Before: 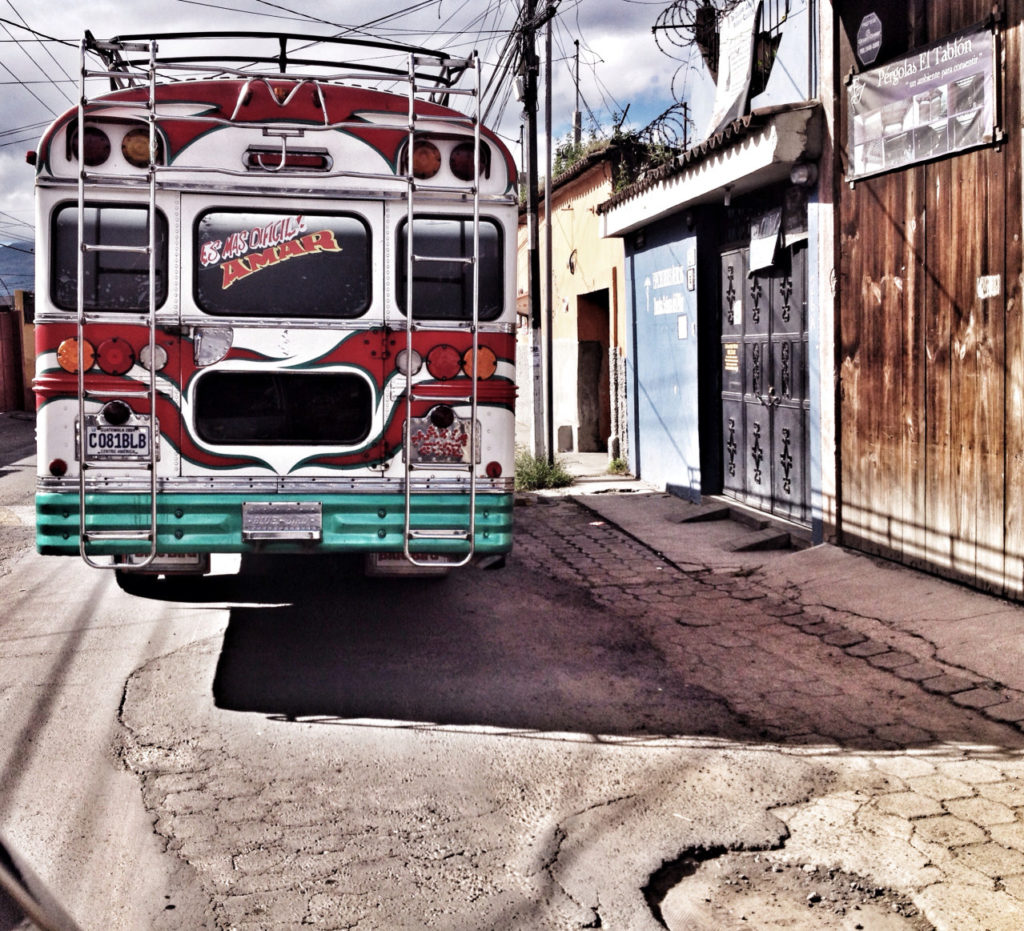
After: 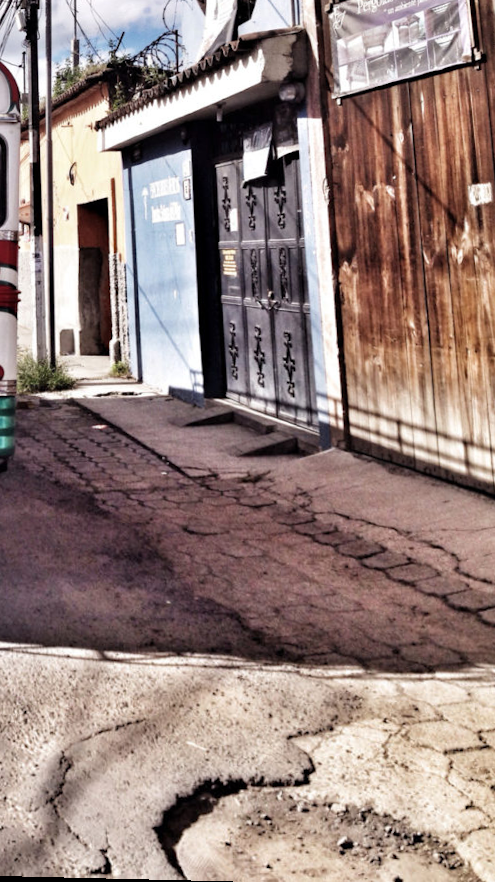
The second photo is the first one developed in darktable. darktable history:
crop: left 47.628%, top 6.643%, right 7.874%
rotate and perspective: rotation 0.128°, lens shift (vertical) -0.181, lens shift (horizontal) -0.044, shear 0.001, automatic cropping off
